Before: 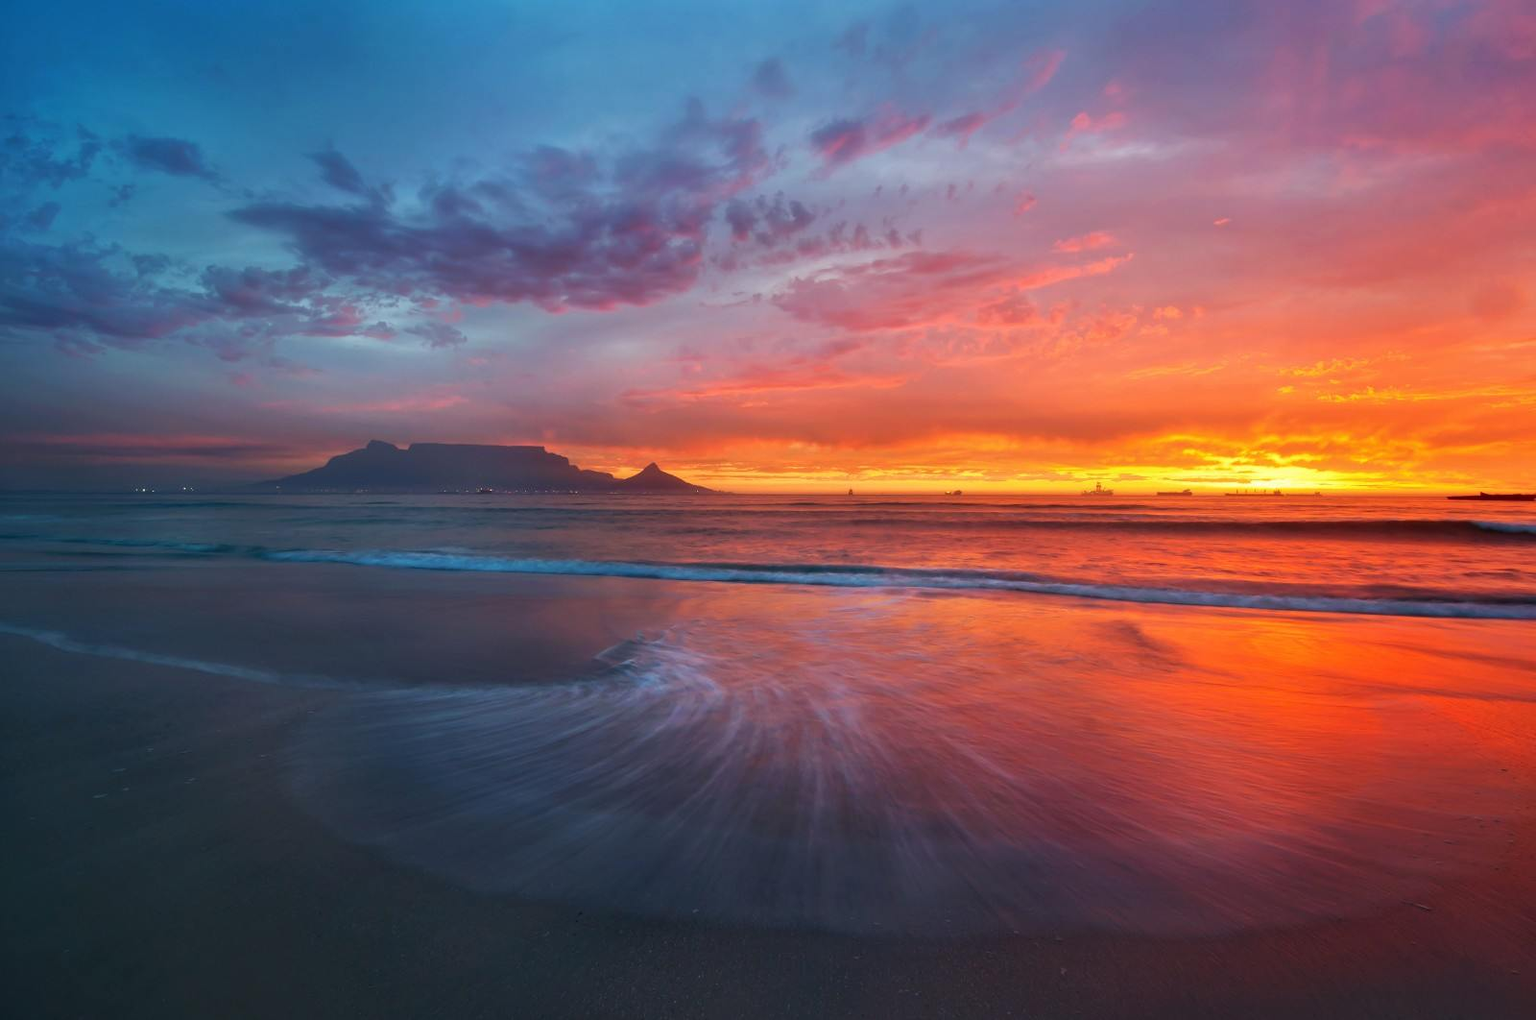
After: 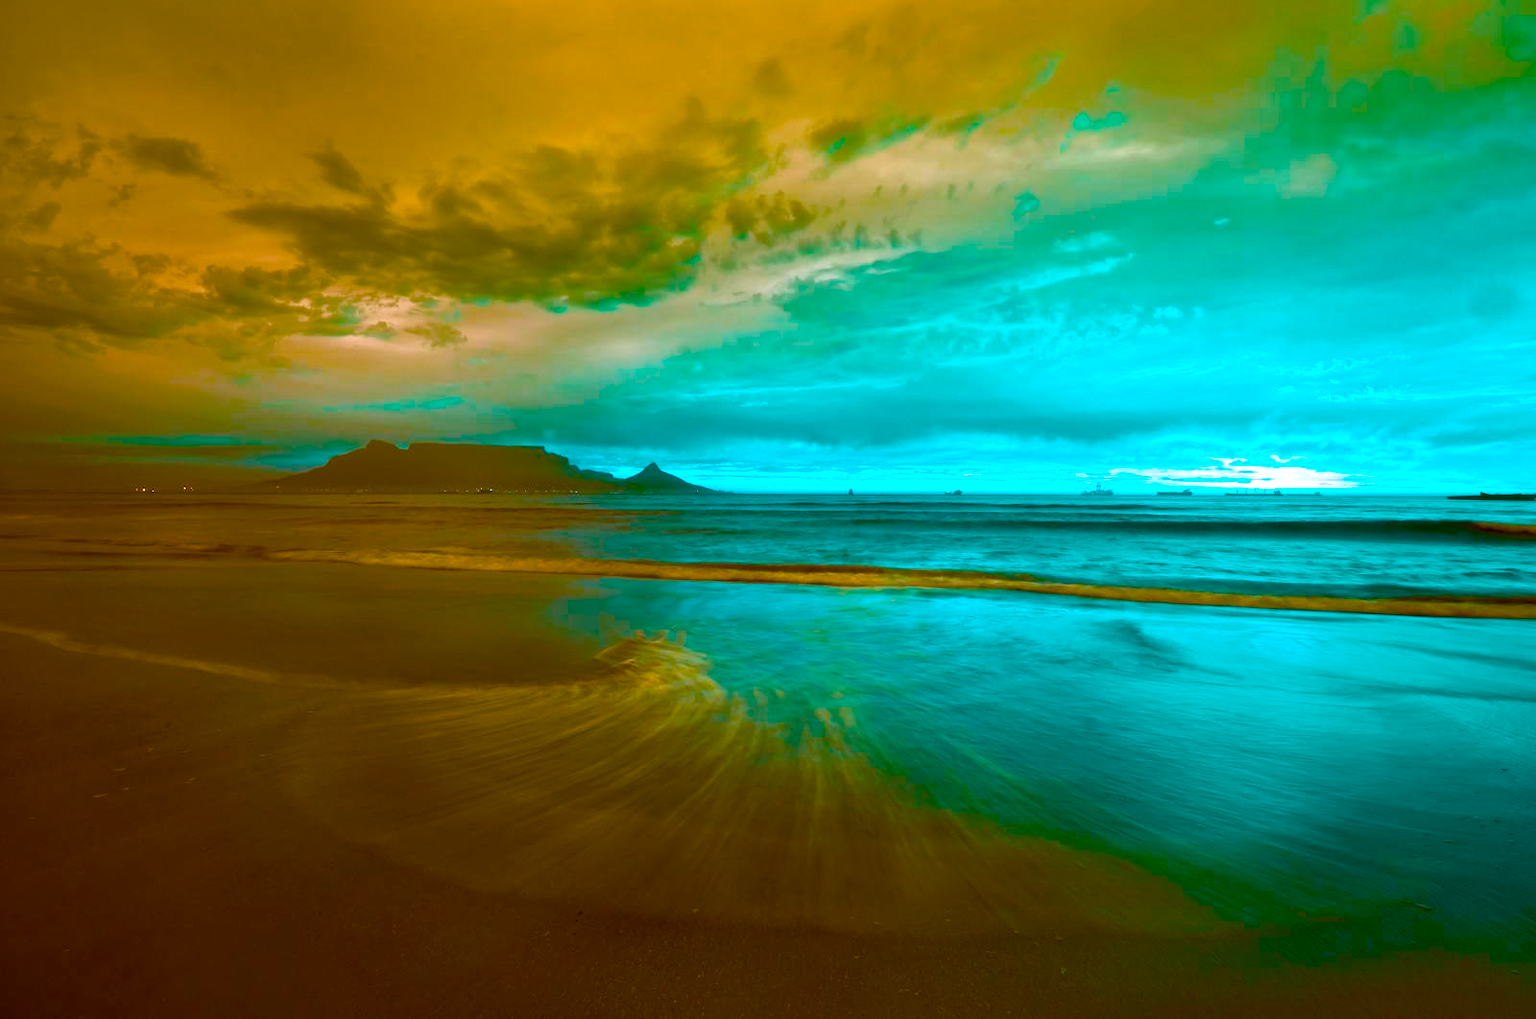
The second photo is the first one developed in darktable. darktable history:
color balance rgb: global offset › chroma 0.396%, global offset › hue 33.93°, linear chroma grading › global chroma 9.929%, perceptual saturation grading › global saturation 34.99%, perceptual saturation grading › highlights -29.912%, perceptual saturation grading › shadows 34.973%, hue shift 177.91°, perceptual brilliance grading › global brilliance 12.225%, global vibrance 49.853%, contrast 0.342%
